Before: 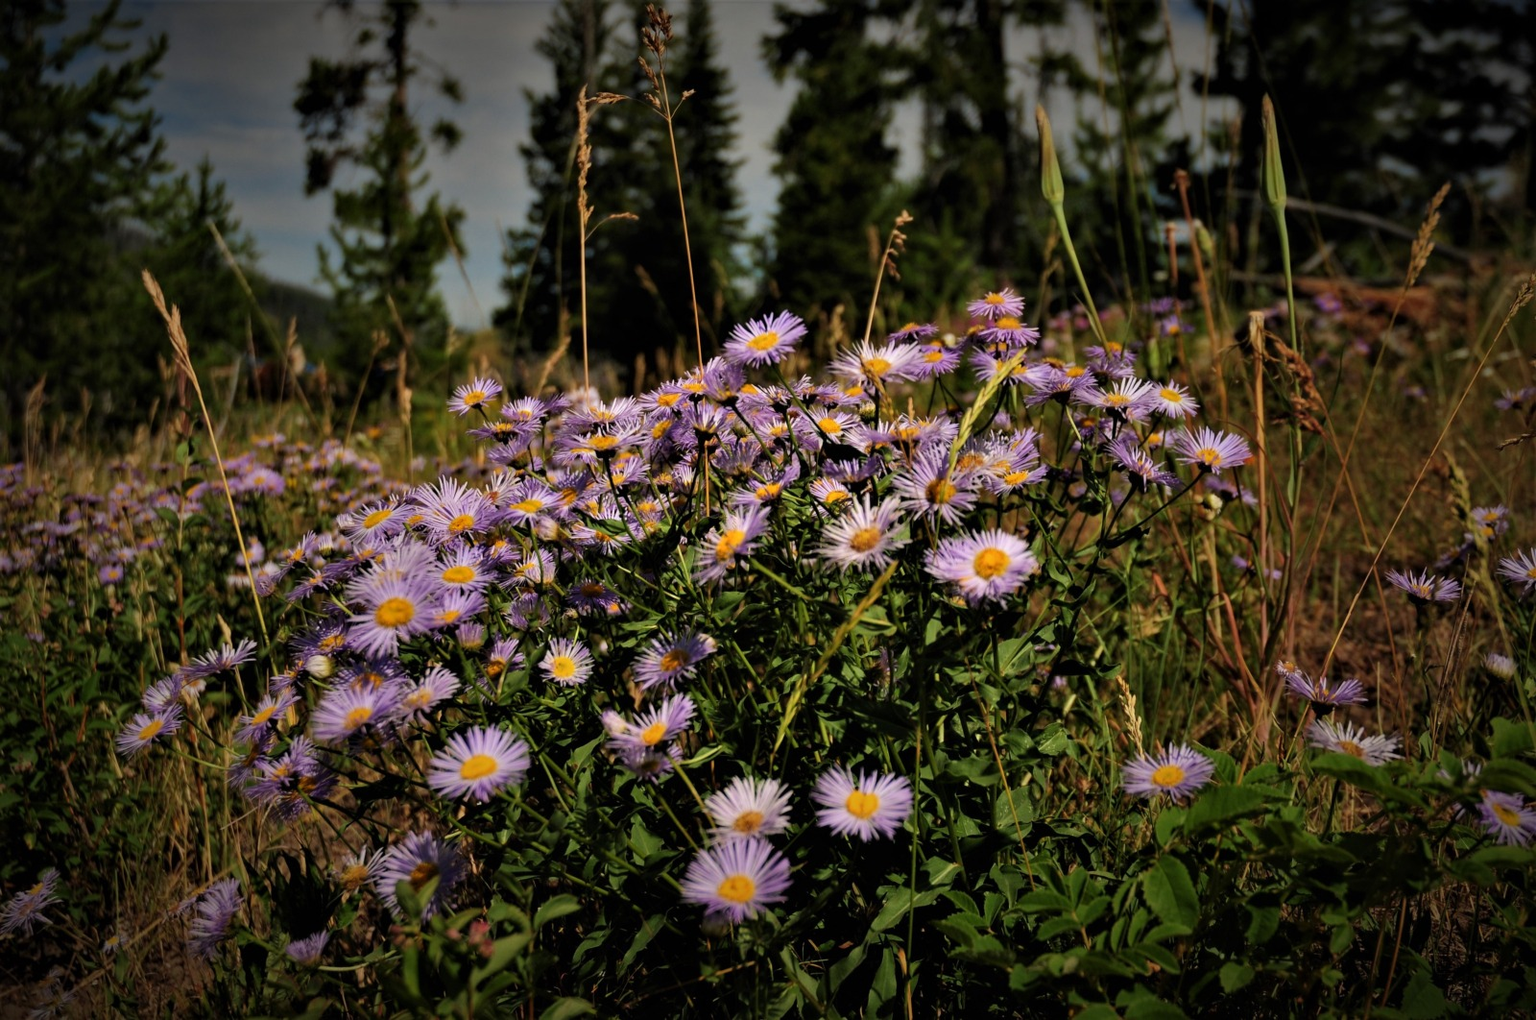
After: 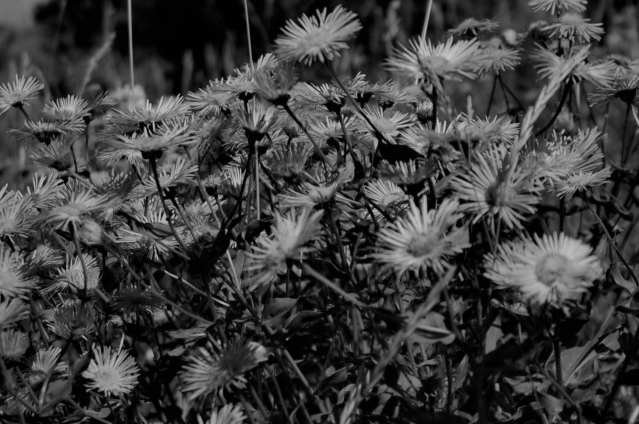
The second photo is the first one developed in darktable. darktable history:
crop: left 30%, top 30%, right 30%, bottom 30%
monochrome: a 79.32, b 81.83, size 1.1
